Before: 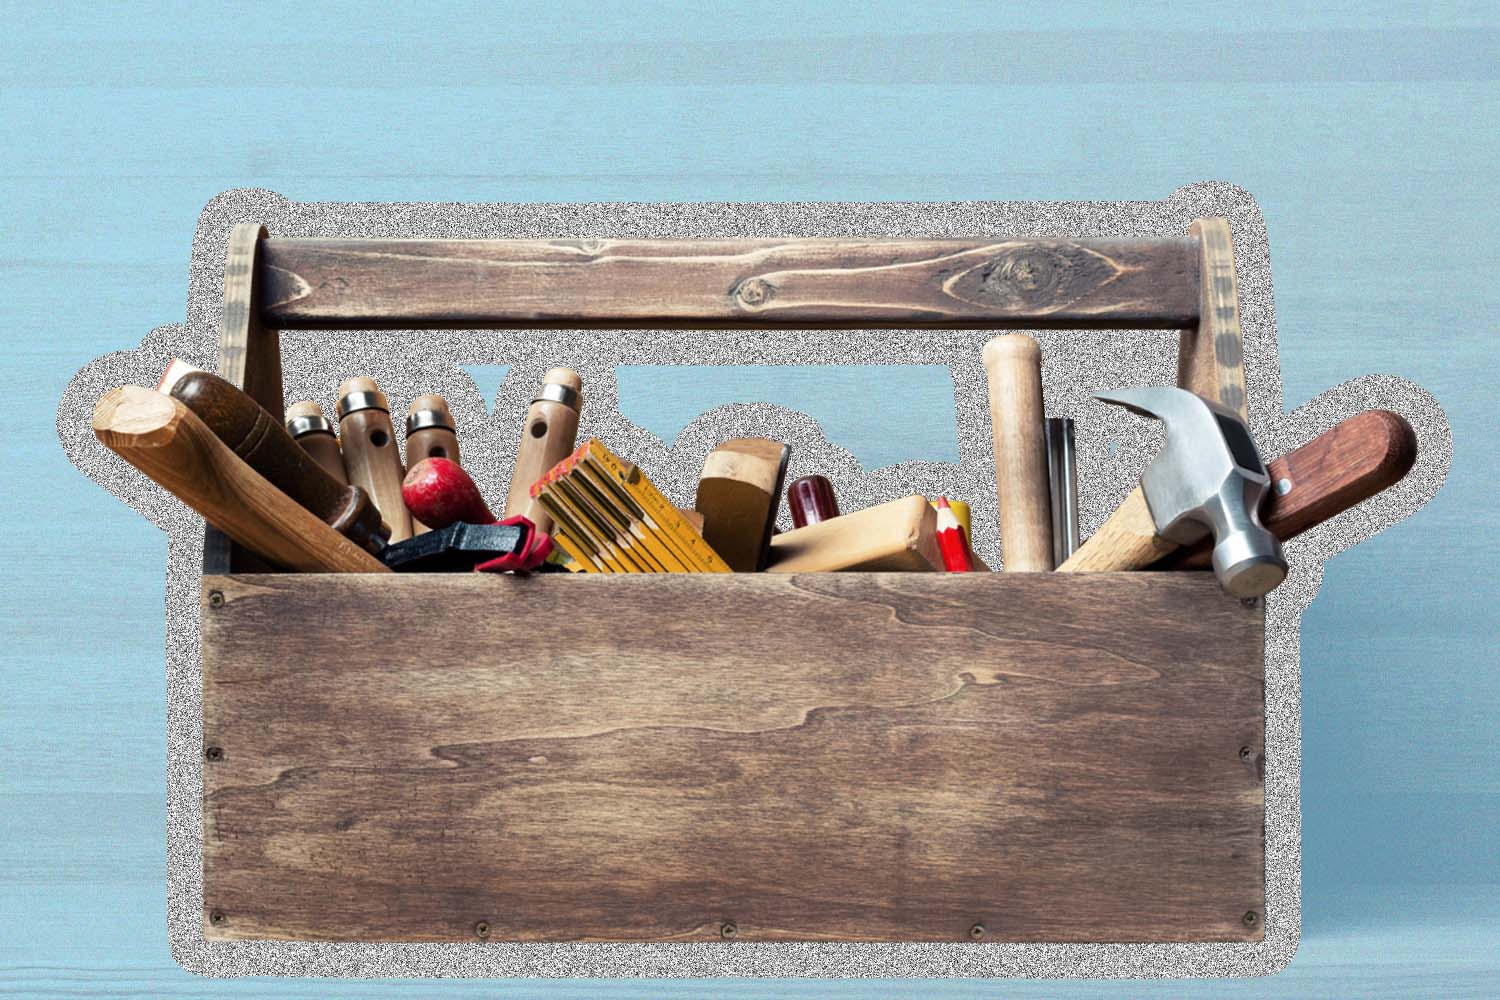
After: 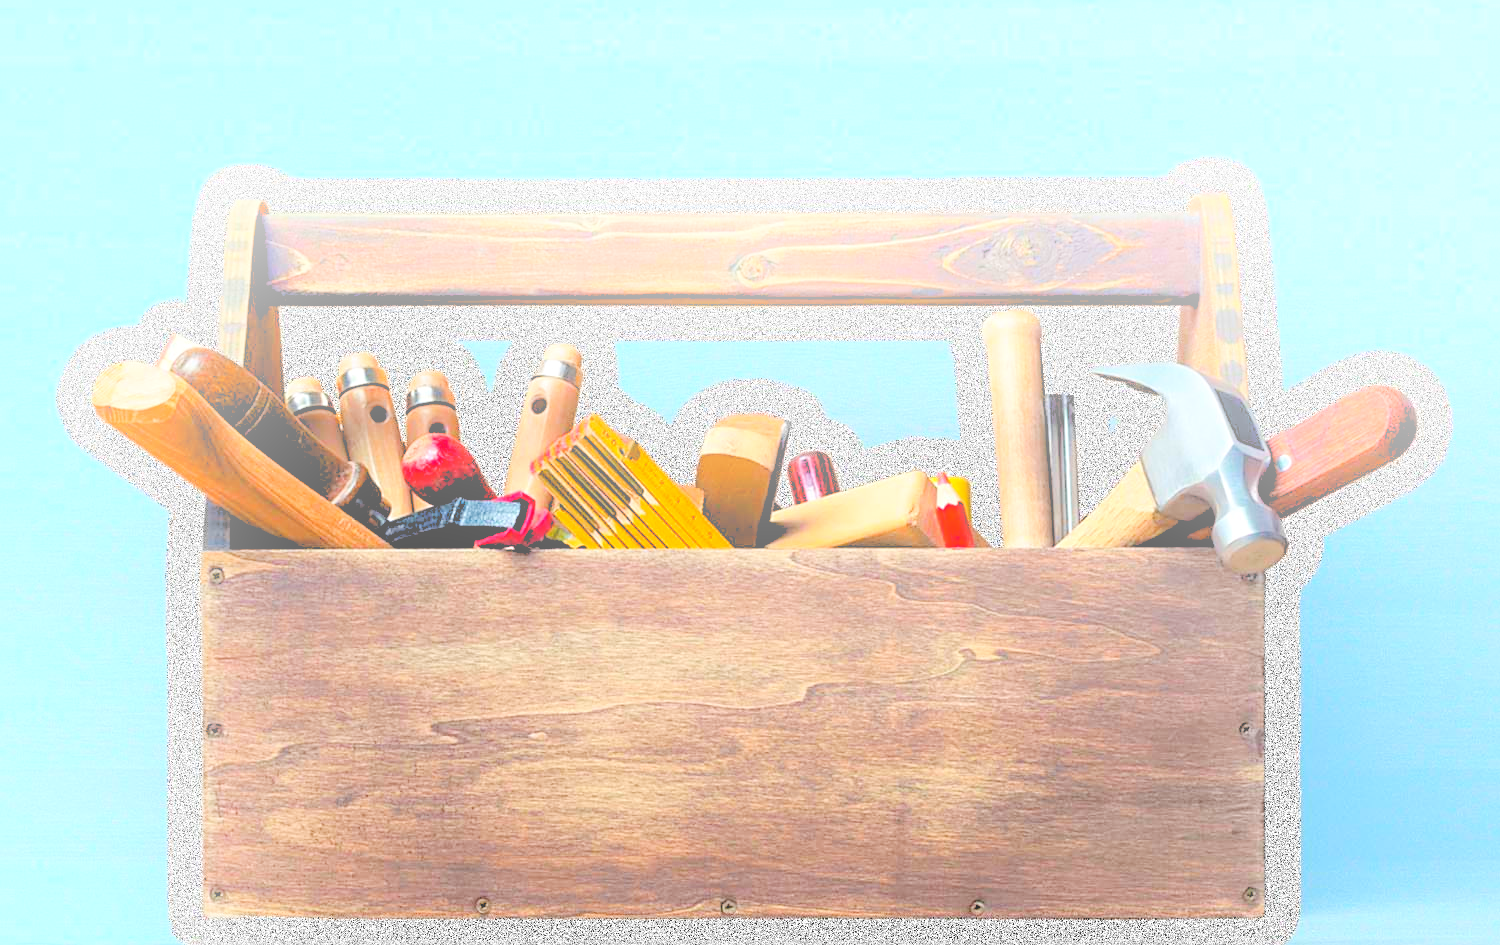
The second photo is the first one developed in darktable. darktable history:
crop and rotate: top 2.479%, bottom 3.018%
levels: levels [0.072, 0.414, 0.976]
color balance rgb: perceptual saturation grading › global saturation 20%, global vibrance 10%
bloom: size 40%
sharpen: on, module defaults
